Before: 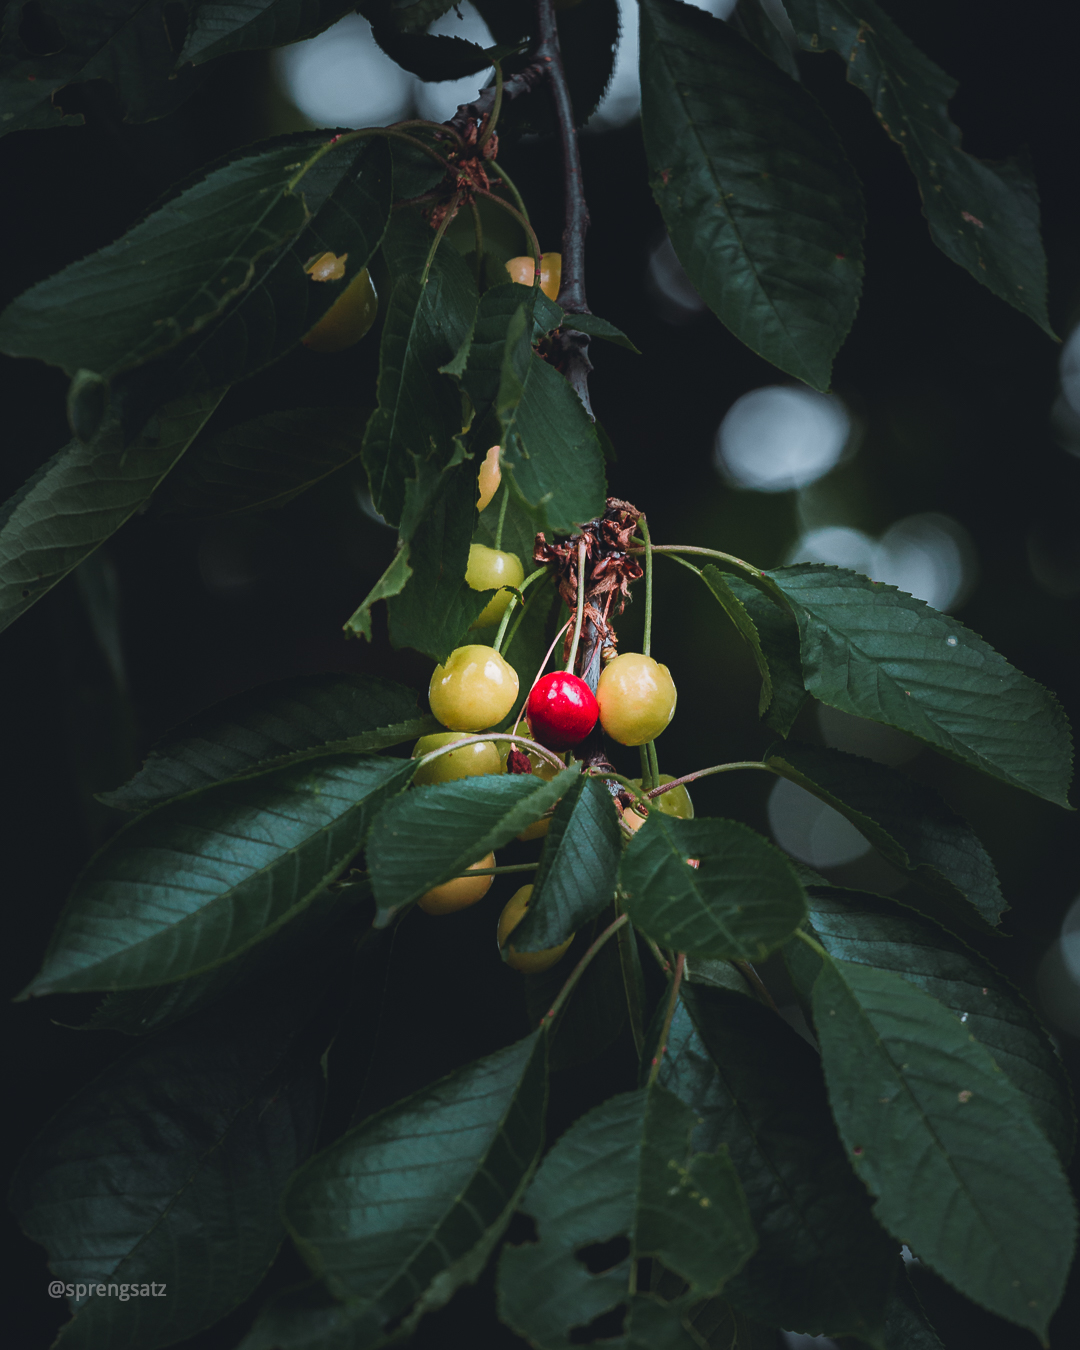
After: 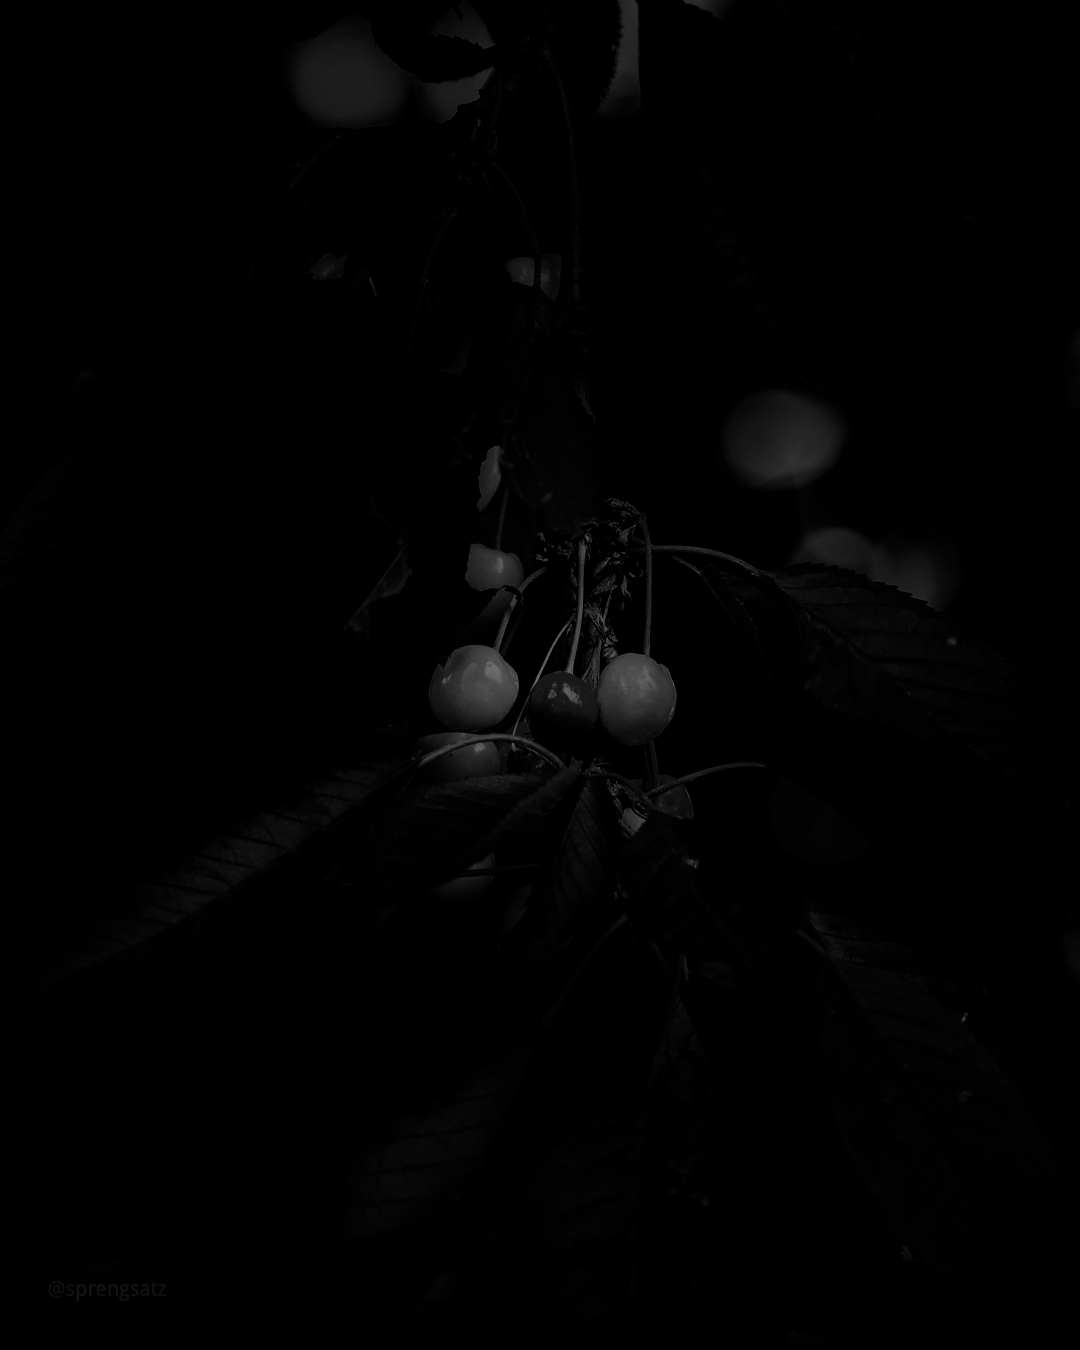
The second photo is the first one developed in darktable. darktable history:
contrast brightness saturation: contrast 0.02, brightness -1, saturation -1
exposure: black level correction 0.009, exposure -0.637 EV, compensate highlight preservation false
graduated density: density 0.38 EV, hardness 21%, rotation -6.11°, saturation 32%
